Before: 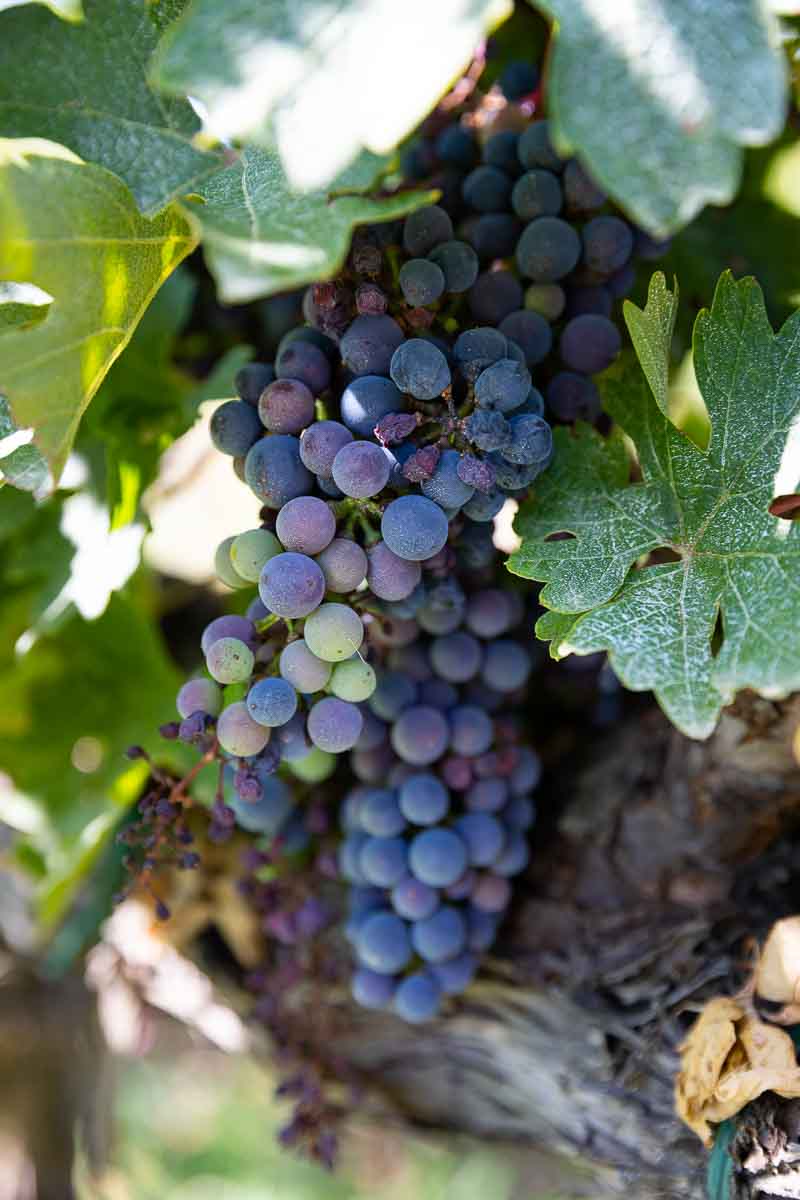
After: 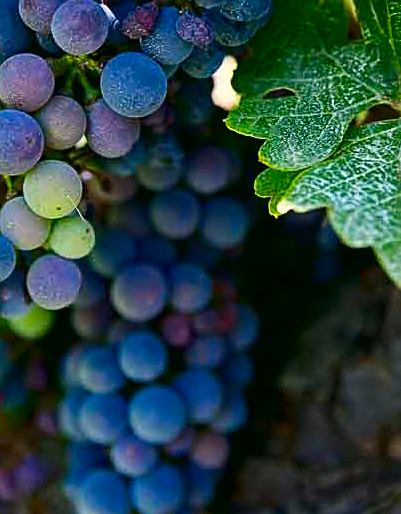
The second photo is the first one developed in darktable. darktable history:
sharpen: on, module defaults
crop: left 35.202%, top 36.994%, right 14.636%, bottom 20.11%
color balance rgb: shadows lift › chroma 0.734%, shadows lift › hue 115.5°, power › chroma 0.297%, power › hue 24.35°, linear chroma grading › global chroma 0.587%, perceptual saturation grading › global saturation 16.003%, global vibrance 20%
contrast brightness saturation: contrast 0.124, brightness -0.123, saturation 0.204
color correction: highlights a* -0.389, highlights b* 9.49, shadows a* -9.47, shadows b* 1.32
